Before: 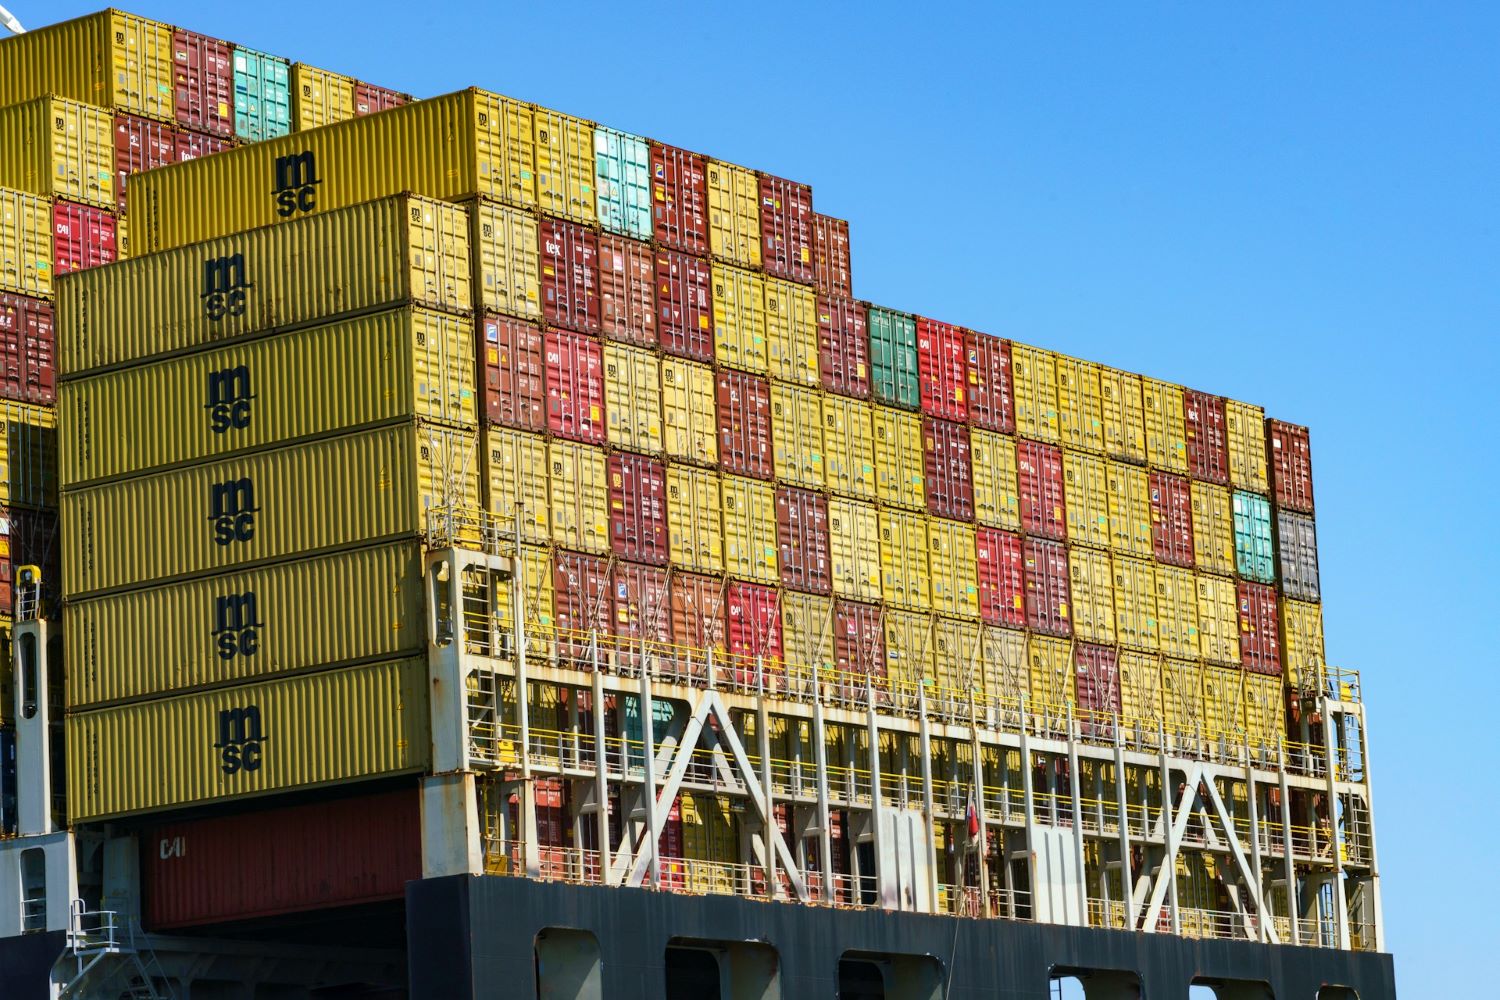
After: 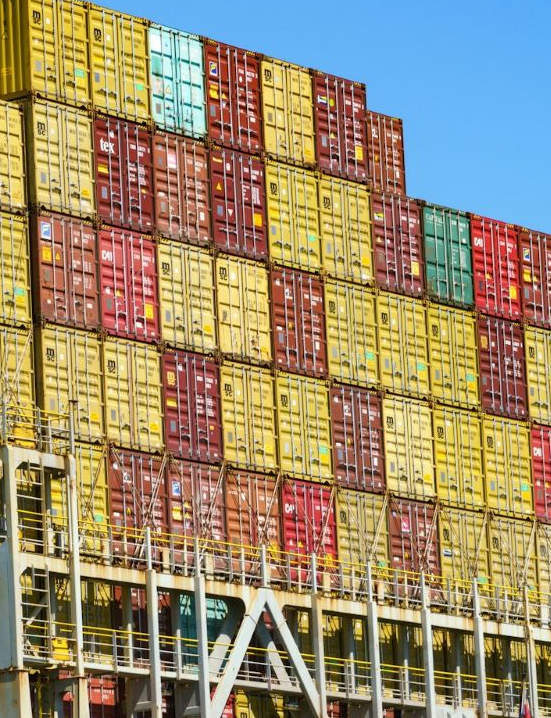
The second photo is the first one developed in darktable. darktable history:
crop and rotate: left 29.756%, top 10.277%, right 33.5%, bottom 17.856%
